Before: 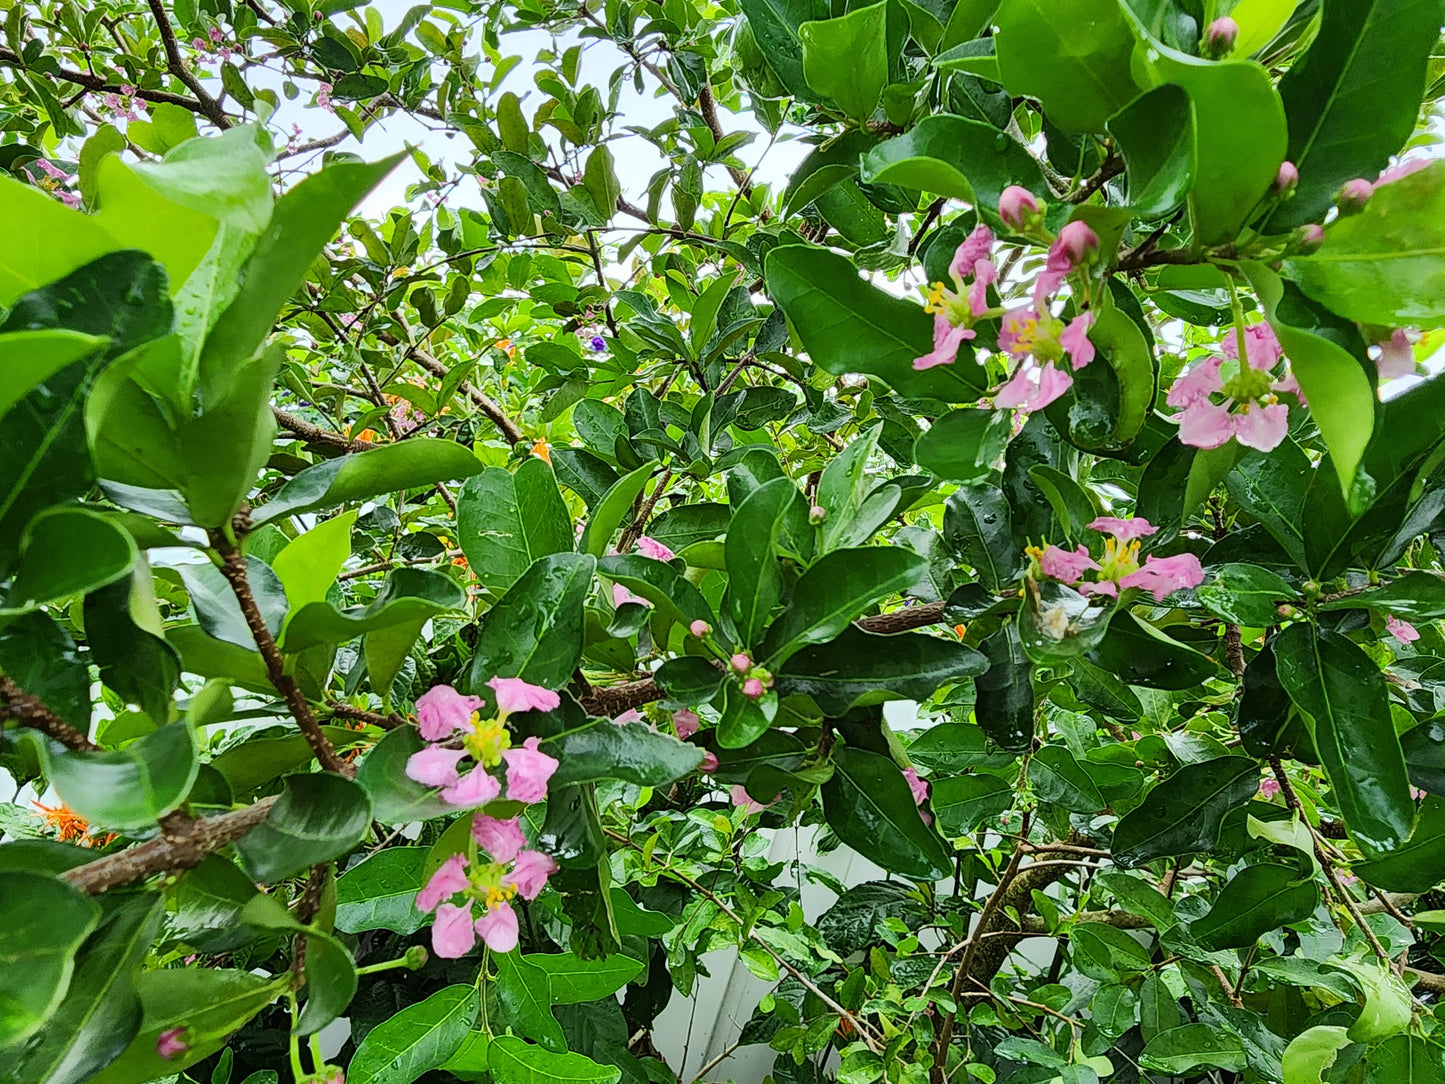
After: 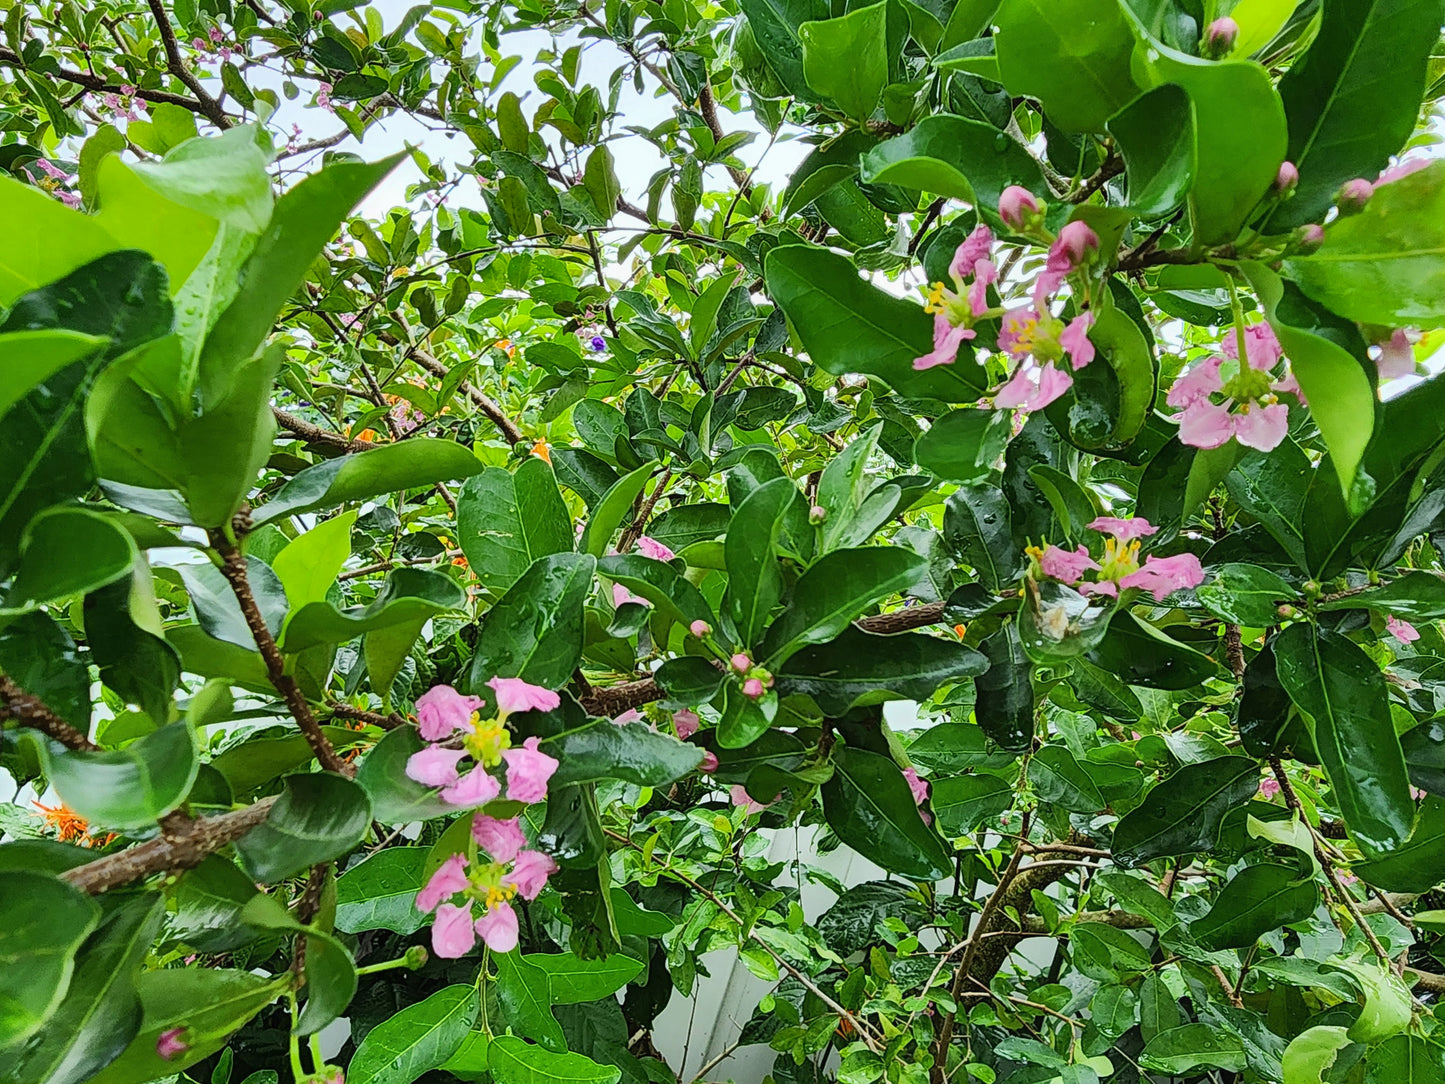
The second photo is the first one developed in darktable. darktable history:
shadows and highlights: soften with gaussian
contrast equalizer: y [[0.5, 0.5, 0.472, 0.5, 0.5, 0.5], [0.5 ×6], [0.5 ×6], [0 ×6], [0 ×6]]
